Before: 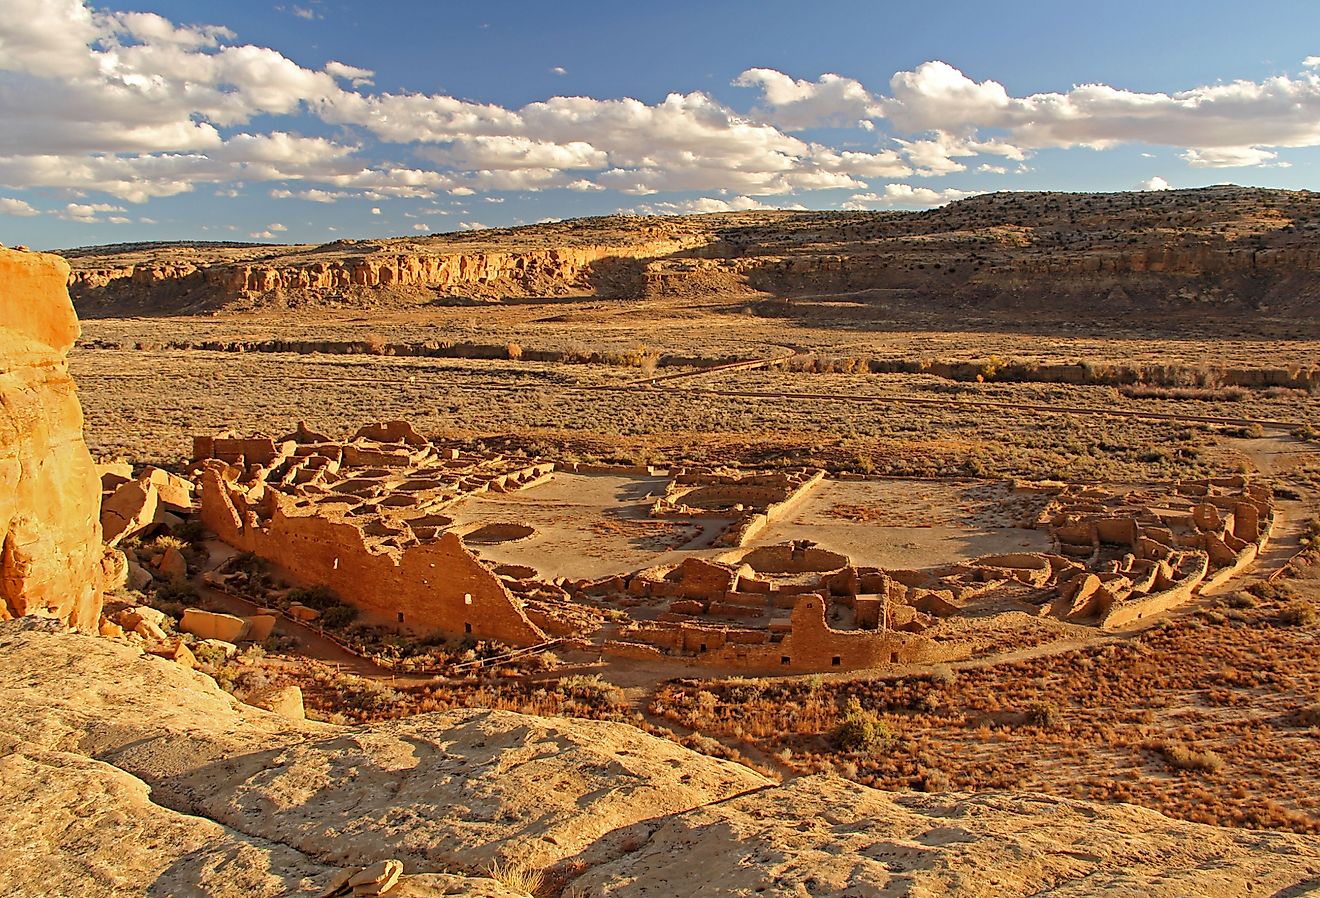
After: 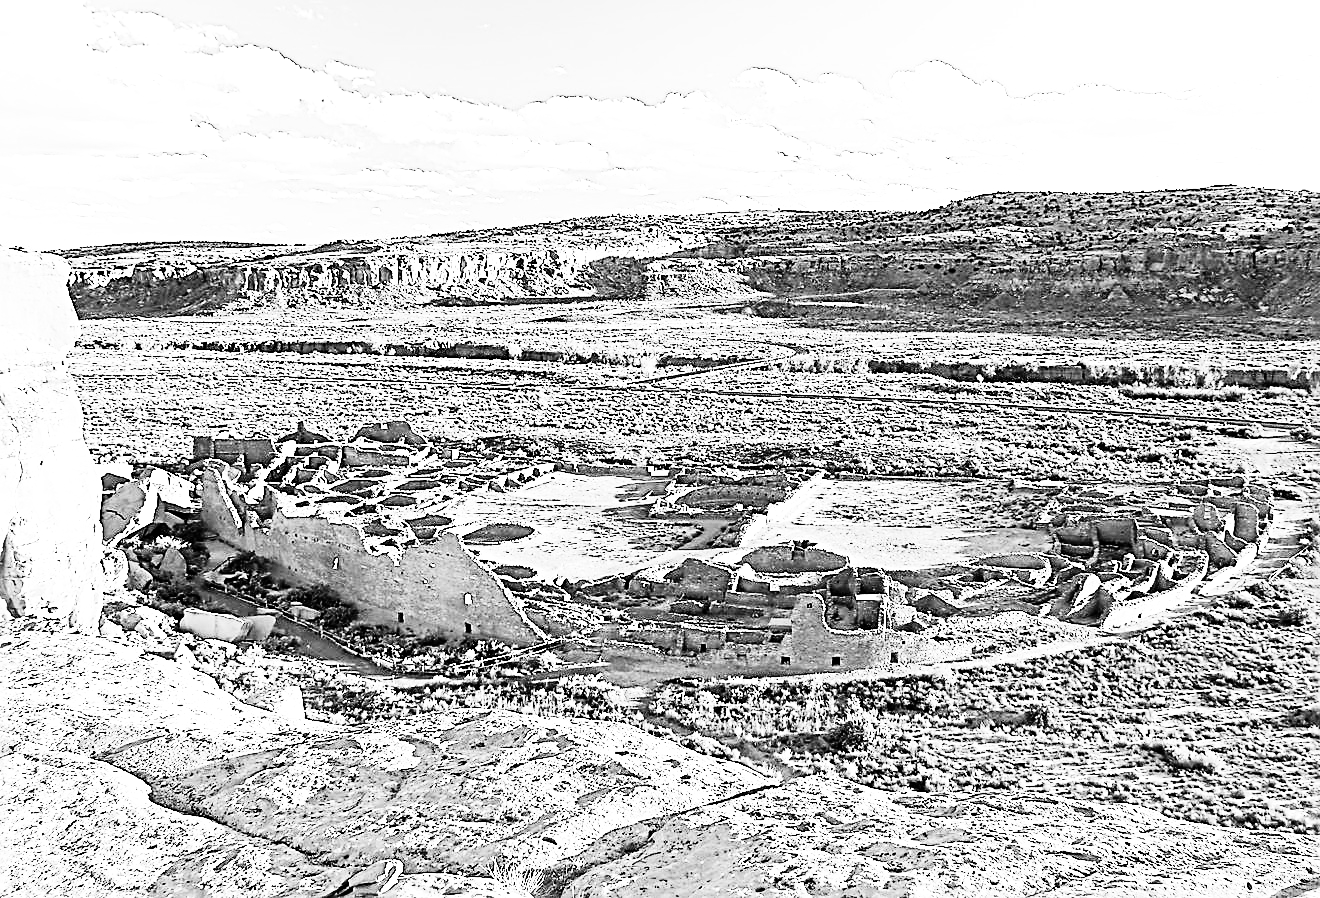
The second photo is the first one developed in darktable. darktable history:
rgb curve: curves: ch0 [(0, 0) (0.21, 0.15) (0.24, 0.21) (0.5, 0.75) (0.75, 0.96) (0.89, 0.99) (1, 1)]; ch1 [(0, 0.02) (0.21, 0.13) (0.25, 0.2) (0.5, 0.67) (0.75, 0.9) (0.89, 0.97) (1, 1)]; ch2 [(0, 0.02) (0.21, 0.13) (0.25, 0.2) (0.5, 0.67) (0.75, 0.9) (0.89, 0.97) (1, 1)], compensate middle gray true
sharpen: radius 2.817, amount 0.715
exposure: black level correction 0, exposure 1.388 EV, compensate exposure bias true, compensate highlight preservation false
color calibration: output gray [0.21, 0.42, 0.37, 0], gray › normalize channels true, illuminant same as pipeline (D50), adaptation XYZ, x 0.346, y 0.359, gamut compression 0
